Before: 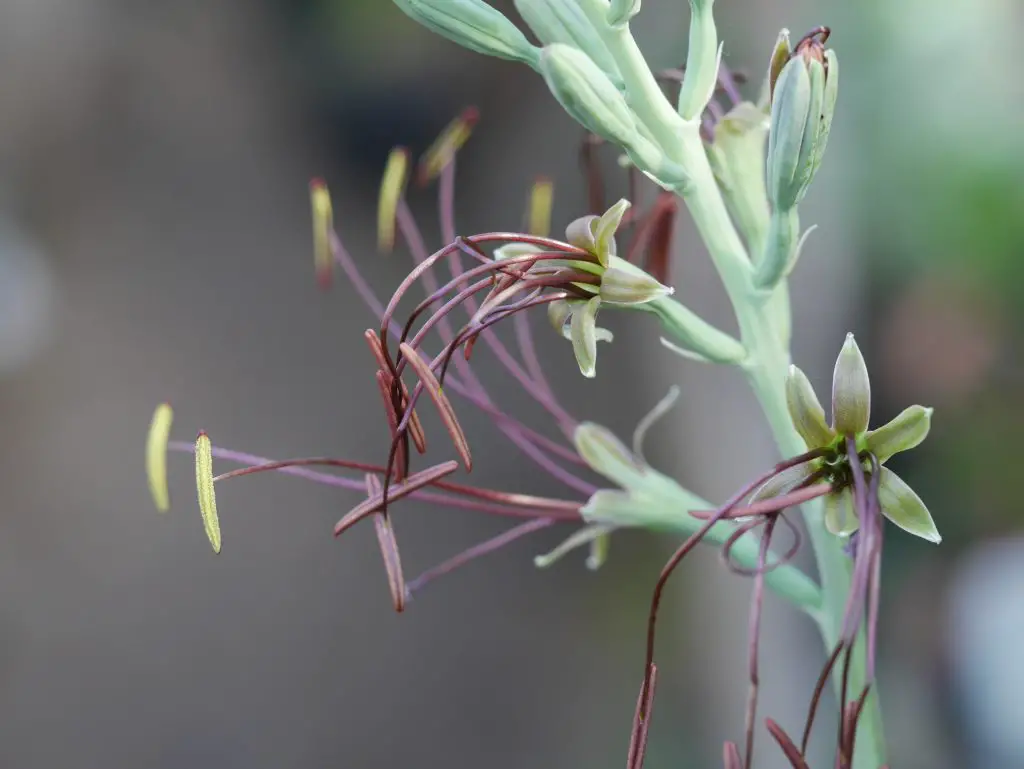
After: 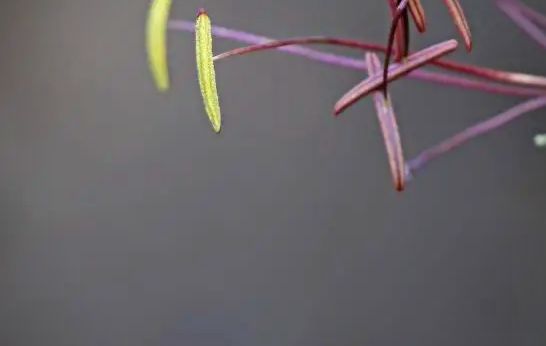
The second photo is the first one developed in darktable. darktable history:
contrast equalizer: y [[0.5, 0.5, 0.501, 0.63, 0.504, 0.5], [0.5 ×6], [0.5 ×6], [0 ×6], [0 ×6]]
crop and rotate: top 54.778%, right 46.61%, bottom 0.159%
color balance rgb: linear chroma grading › global chroma 15%, perceptual saturation grading › global saturation 30%
vignetting: fall-off radius 60.65%
